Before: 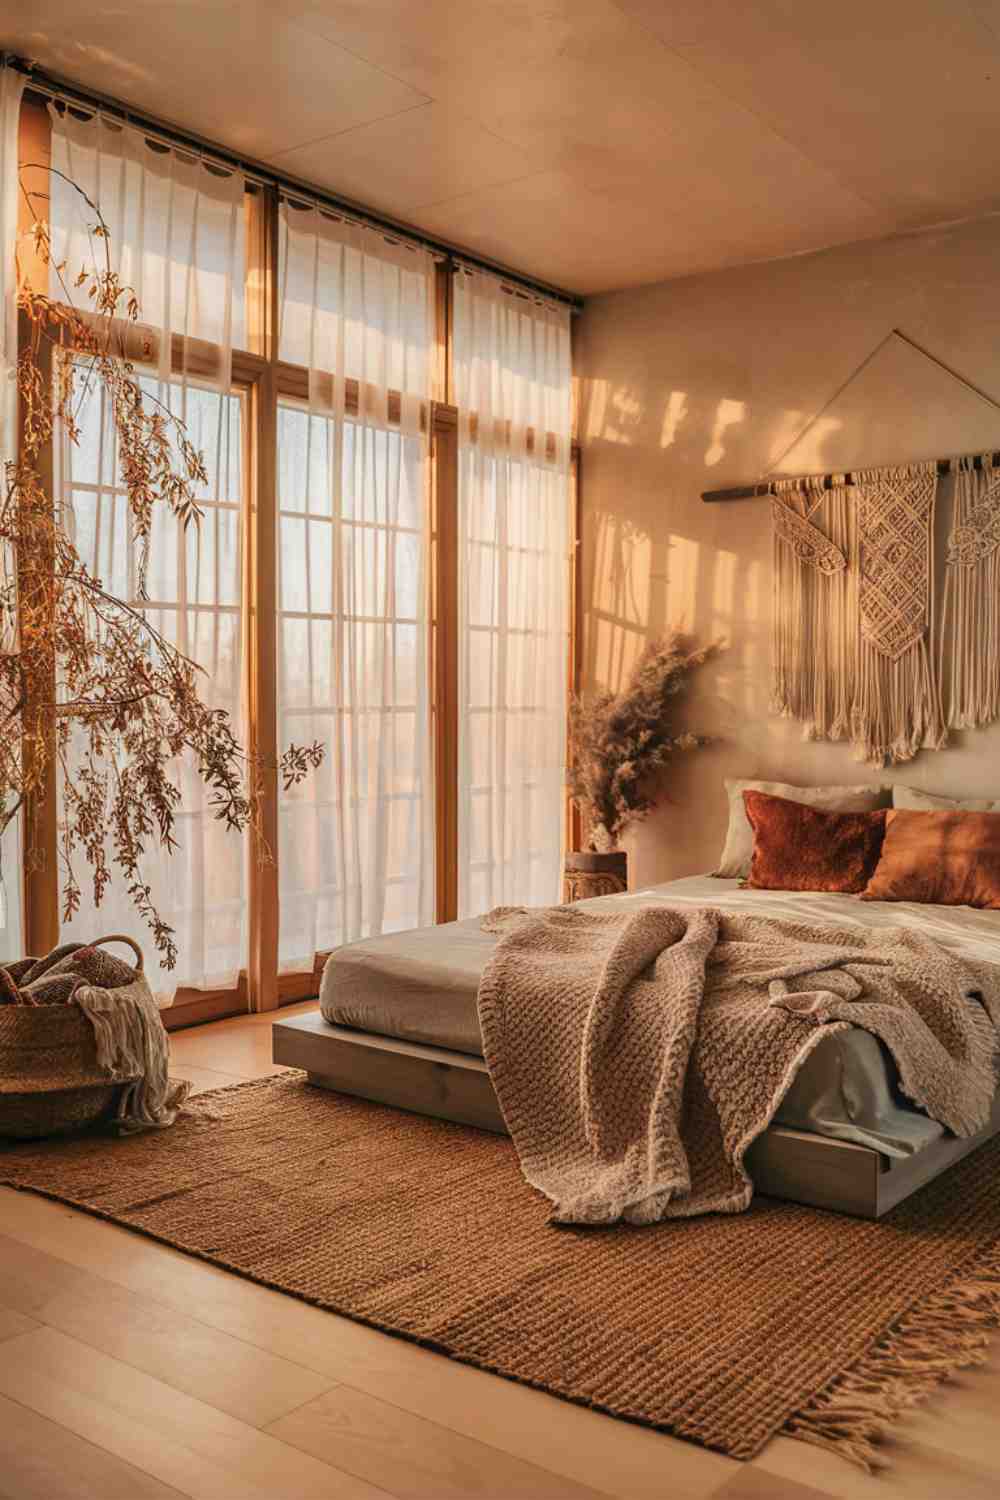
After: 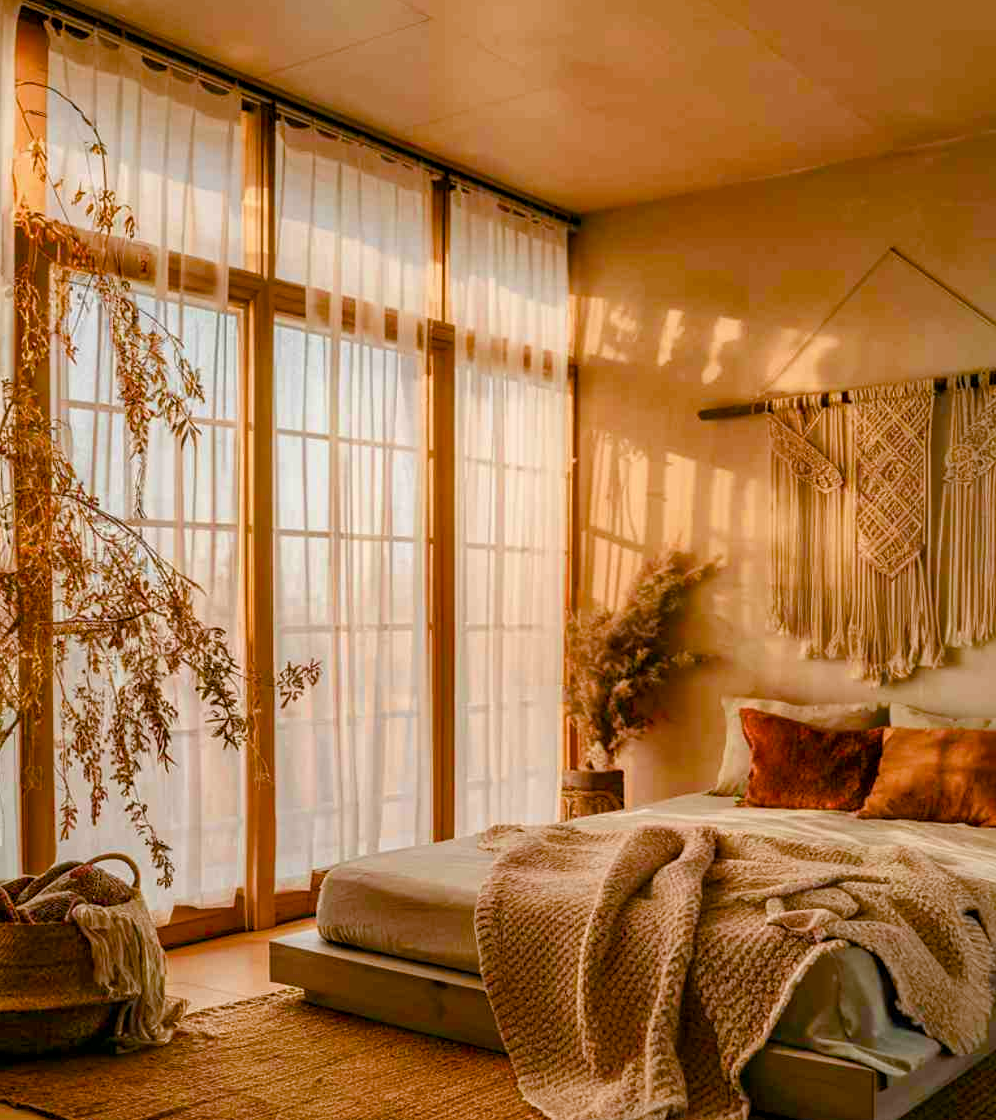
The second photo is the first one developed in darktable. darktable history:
crop: left 0.342%, top 5.476%, bottom 19.854%
color balance rgb: shadows lift › chroma 1.047%, shadows lift › hue 243.31°, global offset › luminance -0.467%, linear chroma grading › global chroma 0.272%, perceptual saturation grading › global saturation 20%, perceptual saturation grading › highlights -49.52%, perceptual saturation grading › shadows 25.968%, global vibrance 50.653%
